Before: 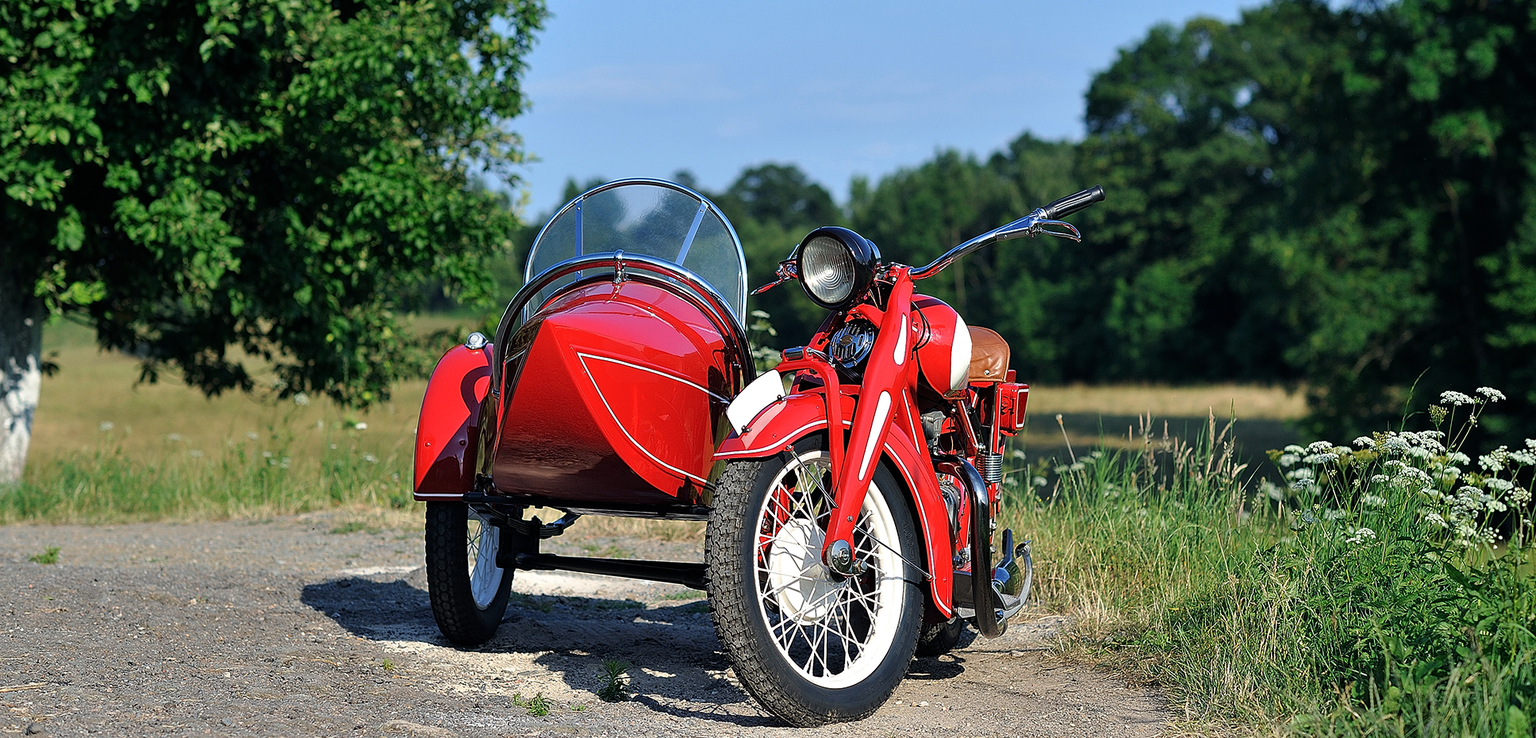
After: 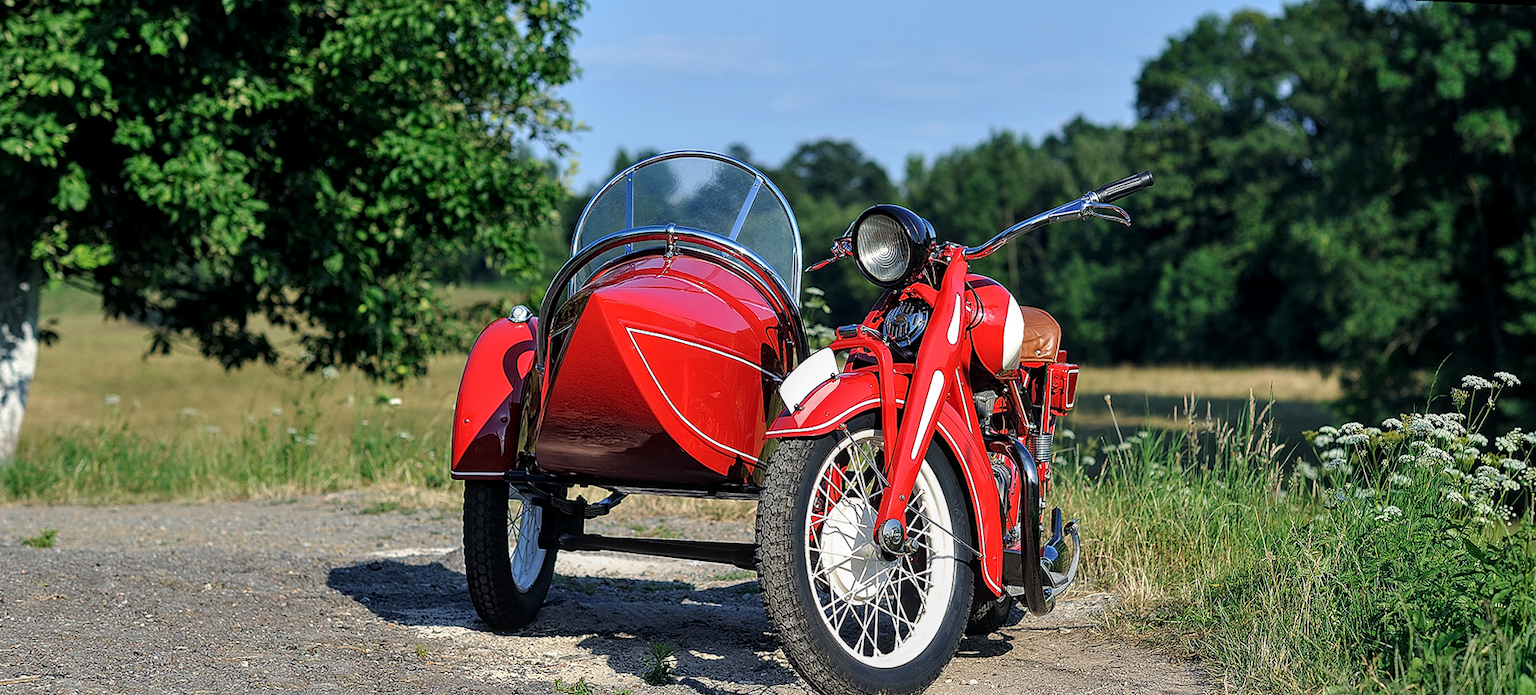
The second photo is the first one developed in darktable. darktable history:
local contrast: on, module defaults
rotate and perspective: rotation 0.679°, lens shift (horizontal) 0.136, crop left 0.009, crop right 0.991, crop top 0.078, crop bottom 0.95
